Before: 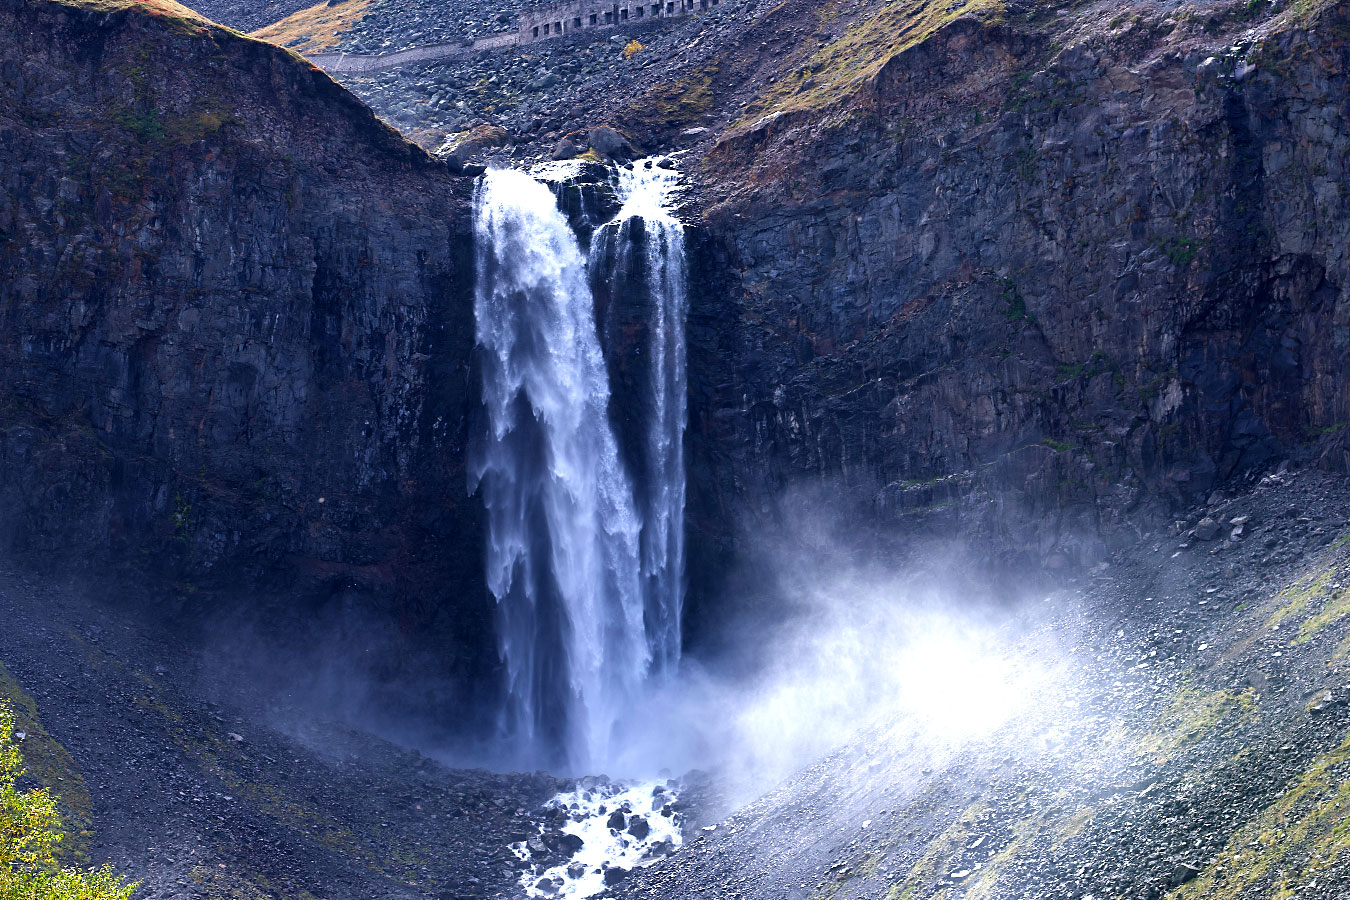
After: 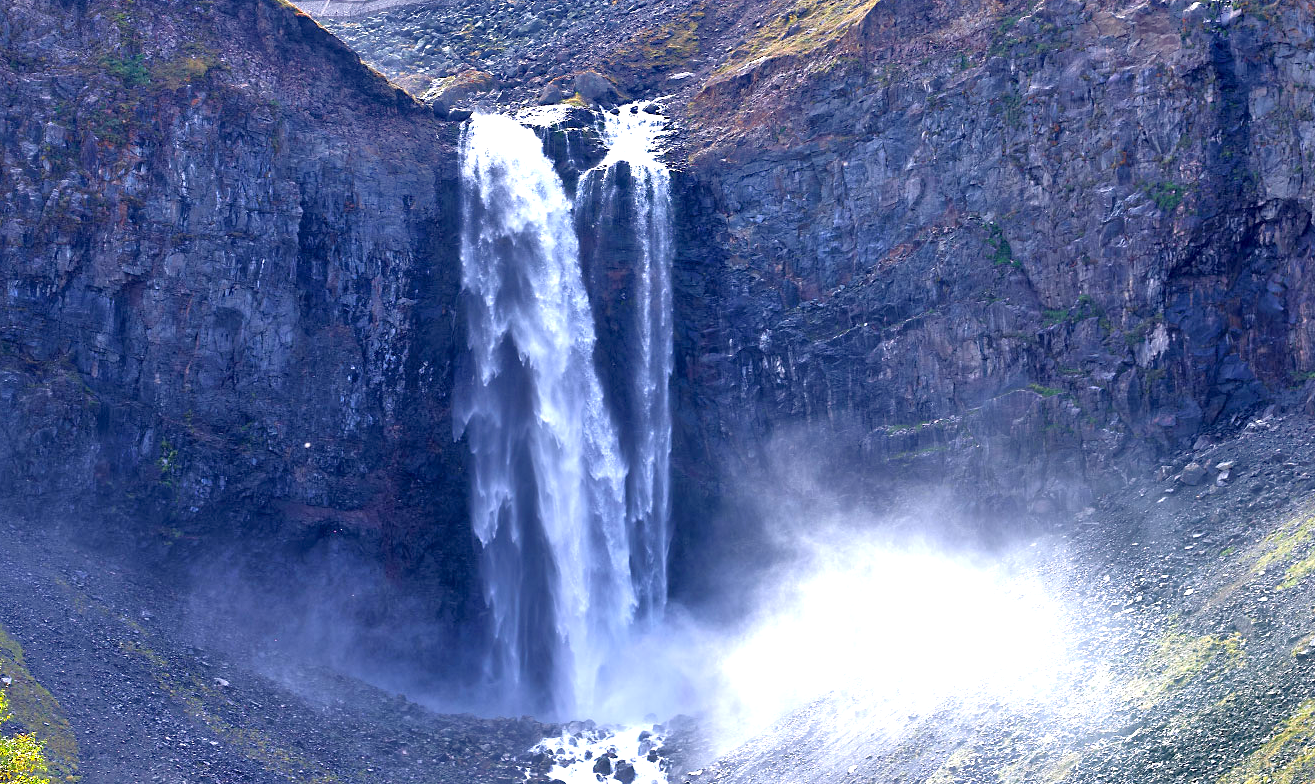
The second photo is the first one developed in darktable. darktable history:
exposure: black level correction 0.001, exposure 0.499 EV, compensate highlight preservation false
crop: left 1.076%, top 6.137%, right 1.463%, bottom 6.736%
tone equalizer: -7 EV 0.161 EV, -6 EV 0.59 EV, -5 EV 1.12 EV, -4 EV 1.32 EV, -3 EV 1.16 EV, -2 EV 0.6 EV, -1 EV 0.149 EV
color correction: highlights b* 2.99
